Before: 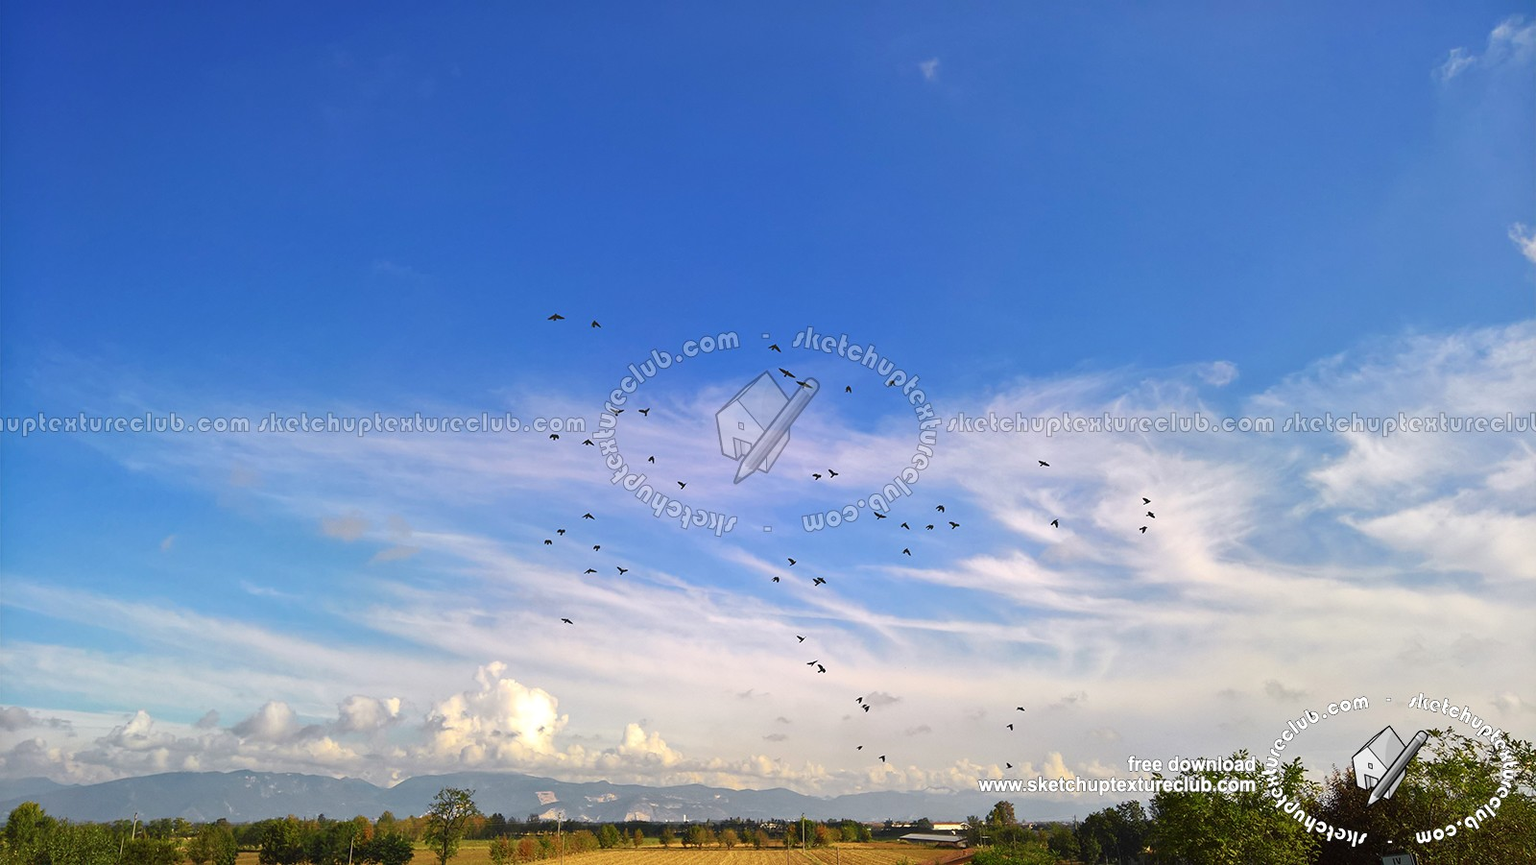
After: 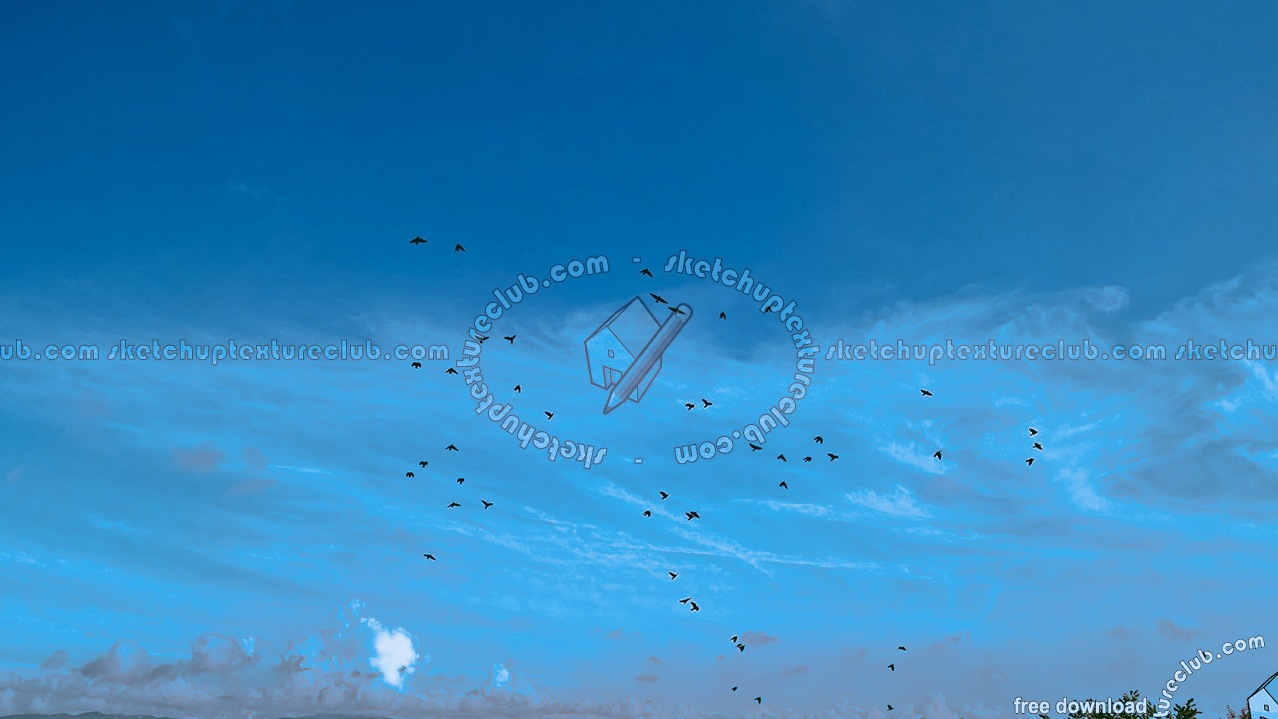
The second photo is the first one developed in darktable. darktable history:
exposure: black level correction 0.005, exposure 0.014 EV, compensate highlight preservation false
color zones: curves: ch0 [(0, 0.299) (0.25, 0.383) (0.456, 0.352) (0.736, 0.571)]; ch1 [(0, 0.63) (0.151, 0.568) (0.254, 0.416) (0.47, 0.558) (0.732, 0.37) (0.909, 0.492)]; ch2 [(0.004, 0.604) (0.158, 0.443) (0.257, 0.403) (0.761, 0.468)]
crop and rotate: left 10.071%, top 10.071%, right 10.02%, bottom 10.02%
color balance: lift [1.016, 0.983, 1, 1.017], gamma [0.78, 1.018, 1.043, 0.957], gain [0.786, 1.063, 0.937, 1.017], input saturation 118.26%, contrast 13.43%, contrast fulcrum 21.62%, output saturation 82.76%
split-toning: shadows › hue 220°, shadows › saturation 0.64, highlights › hue 220°, highlights › saturation 0.64, balance 0, compress 5.22%
